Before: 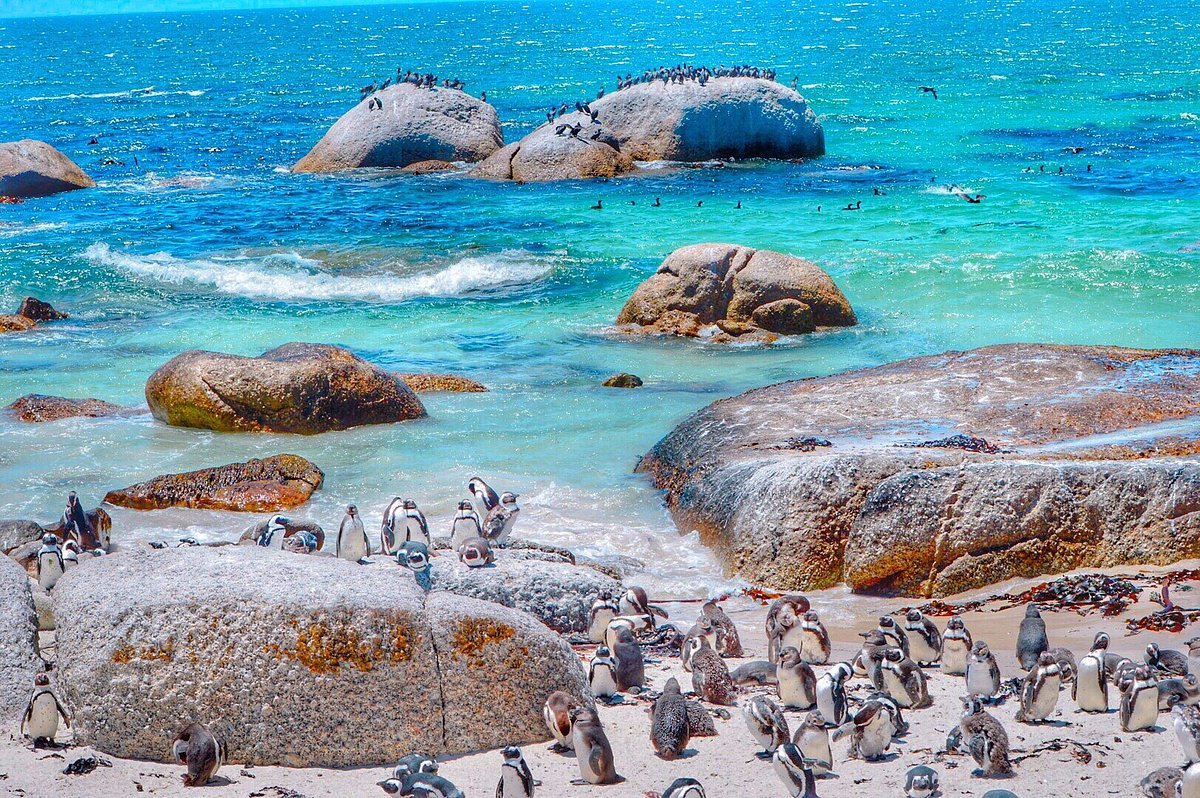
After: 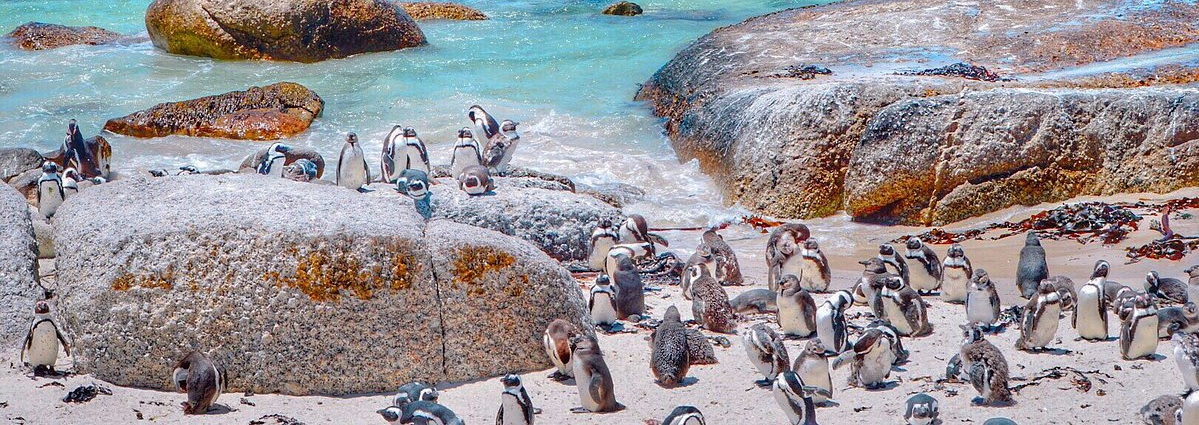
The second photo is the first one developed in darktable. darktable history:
crop and rotate: top 46.723%, right 0.021%
